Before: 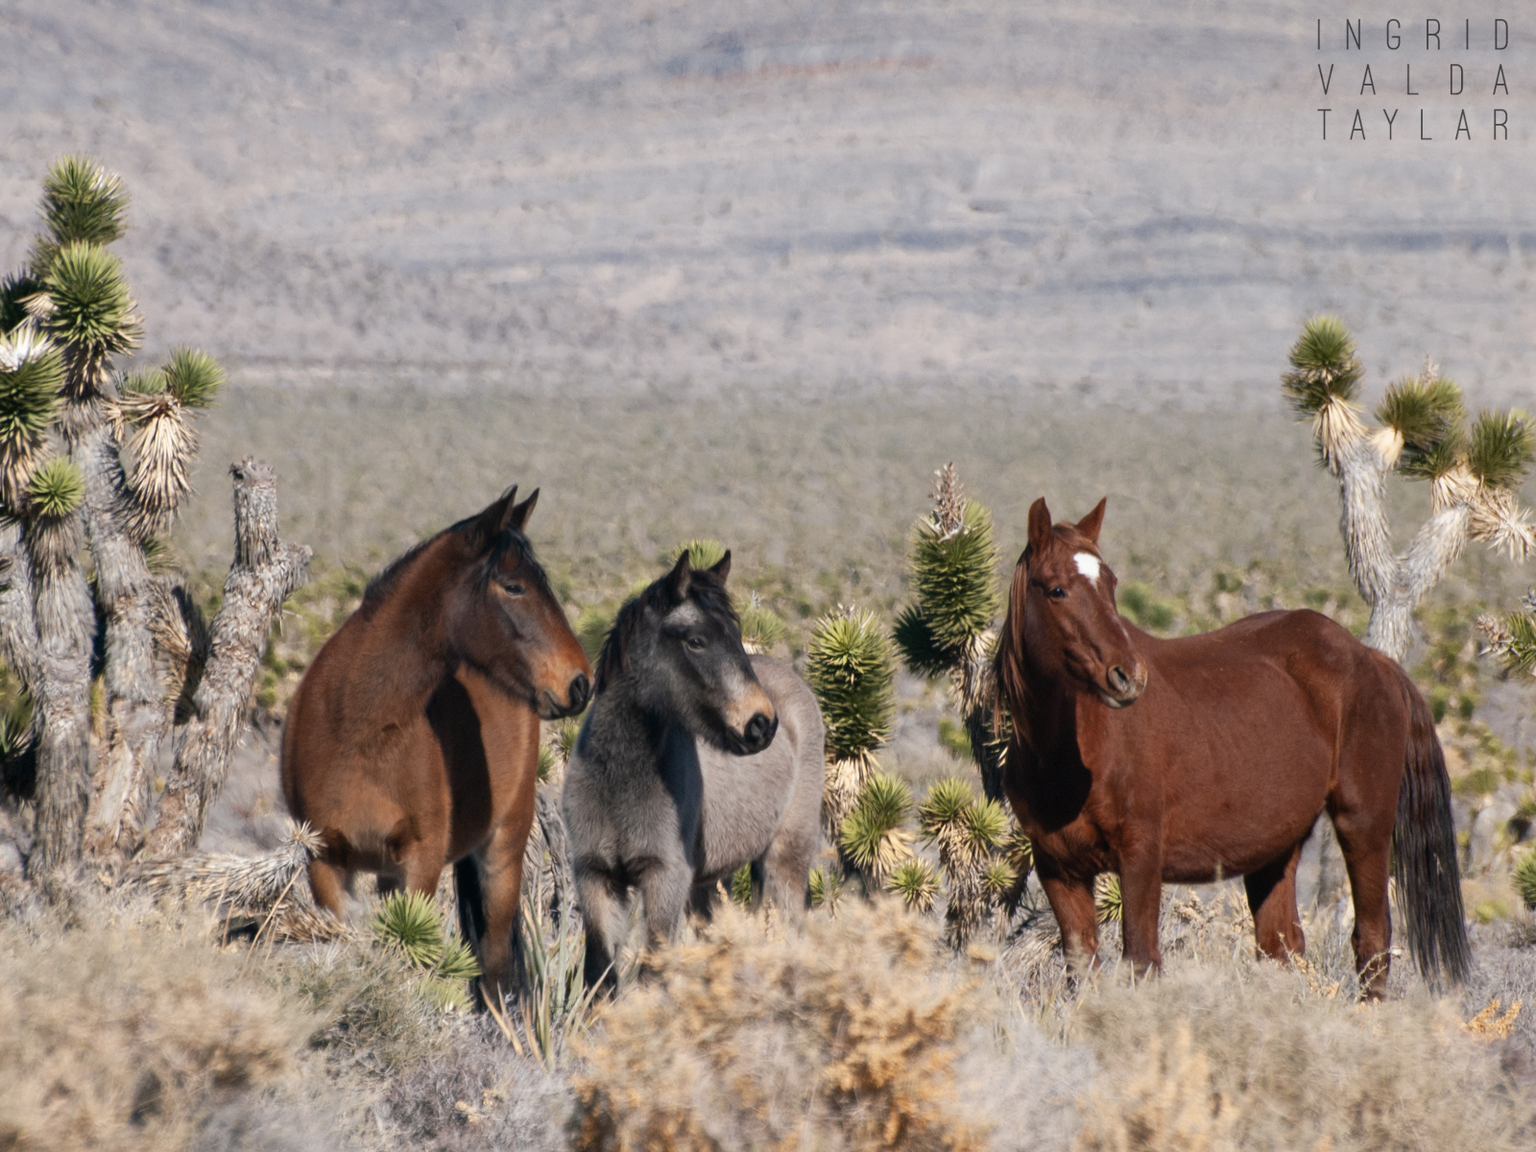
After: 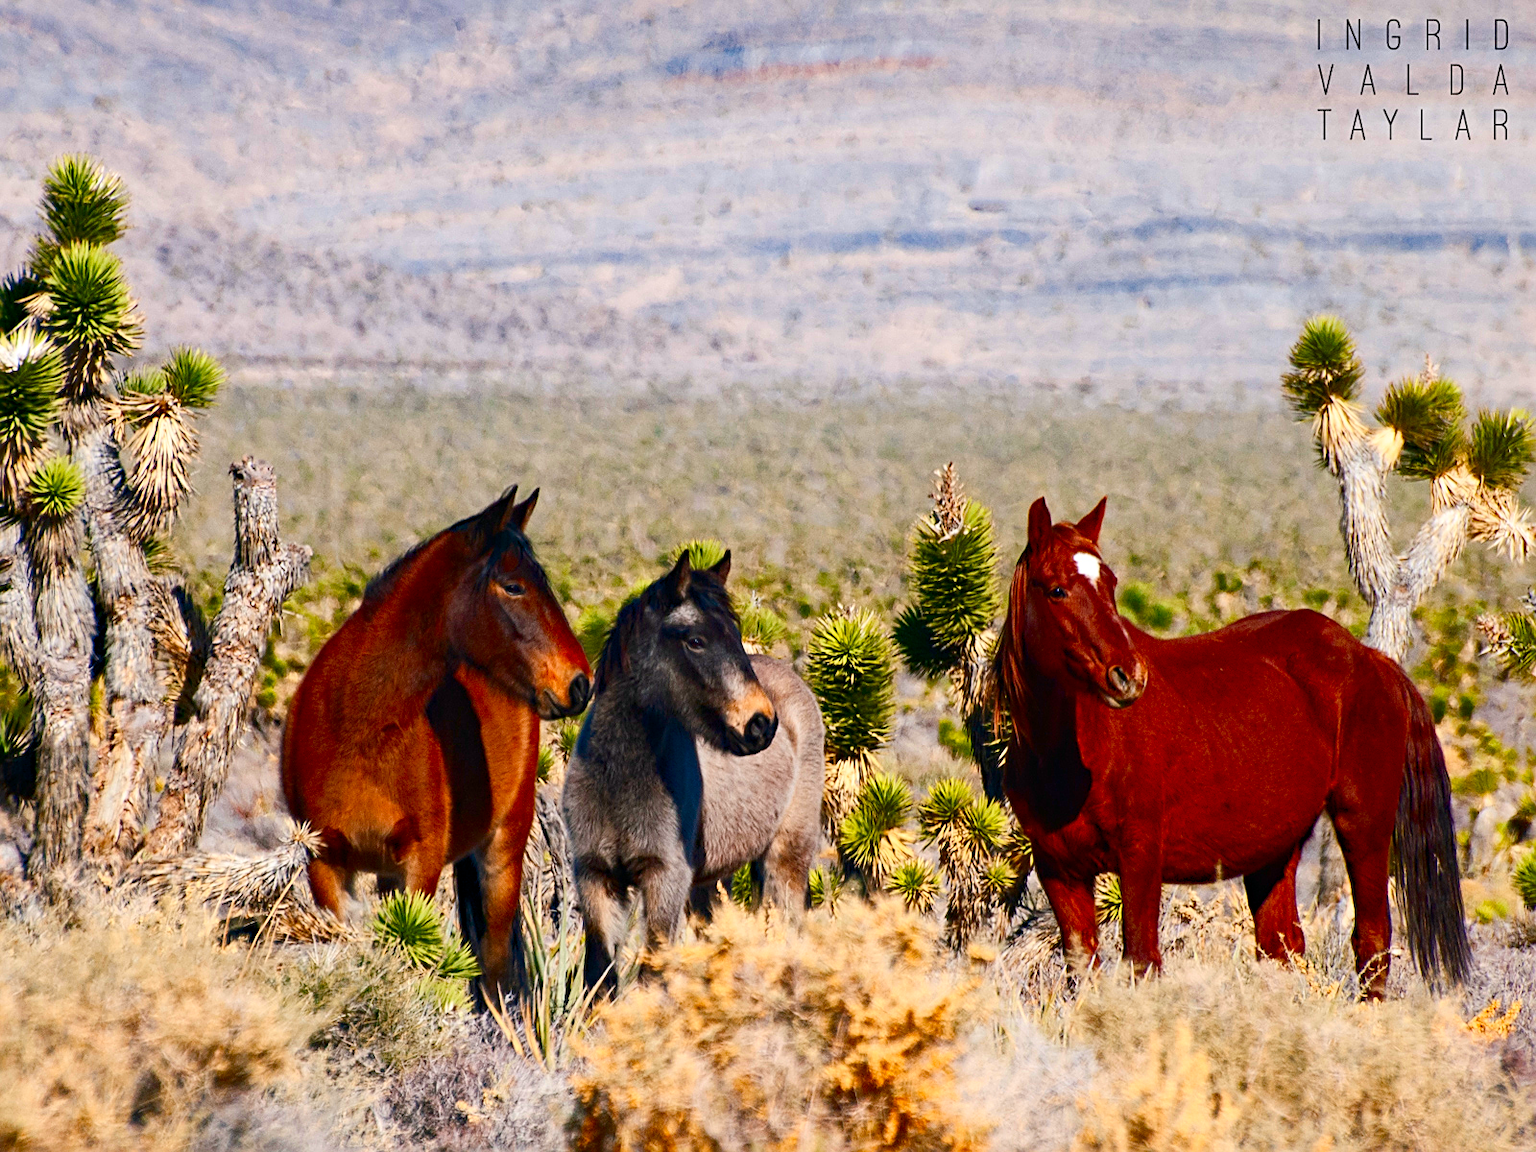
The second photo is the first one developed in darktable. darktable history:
sharpen: on, module defaults
color balance rgb: perceptual saturation grading › global saturation 20%, perceptual saturation grading › highlights -25%, perceptual saturation grading › shadows 50%
haze removal: compatibility mode true, adaptive false
contrast brightness saturation: contrast 0.26, brightness 0.02, saturation 0.87
